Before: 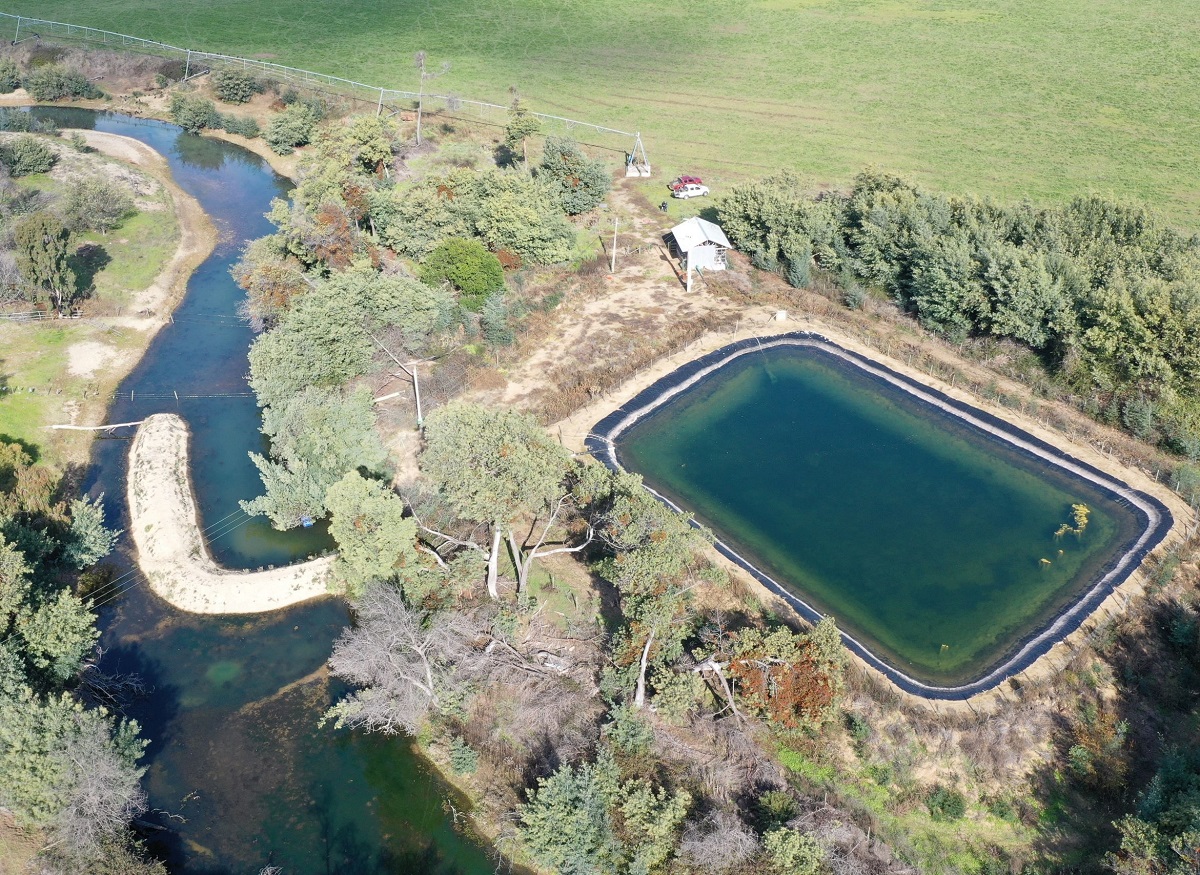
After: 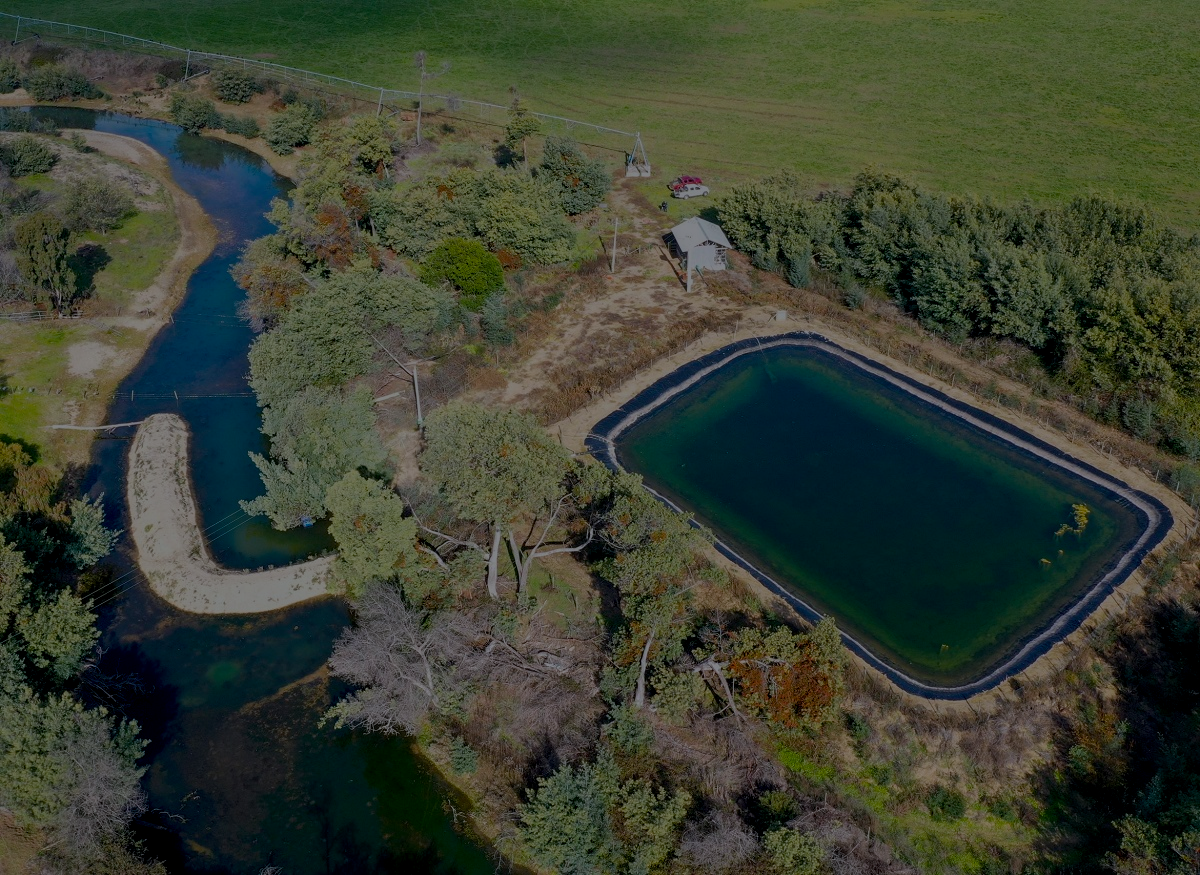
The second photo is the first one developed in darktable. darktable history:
local contrast: on, module defaults
exposure: exposure -2.369 EV, compensate highlight preservation false
color correction: highlights a* -0.075, highlights b* -5.7, shadows a* -0.121, shadows b* -0.07
color balance rgb: linear chroma grading › global chroma 9.822%, perceptual saturation grading › global saturation 27.105%, perceptual saturation grading › highlights -28.3%, perceptual saturation grading › mid-tones 15.397%, perceptual saturation grading › shadows 33.291%, global vibrance 14.355%
